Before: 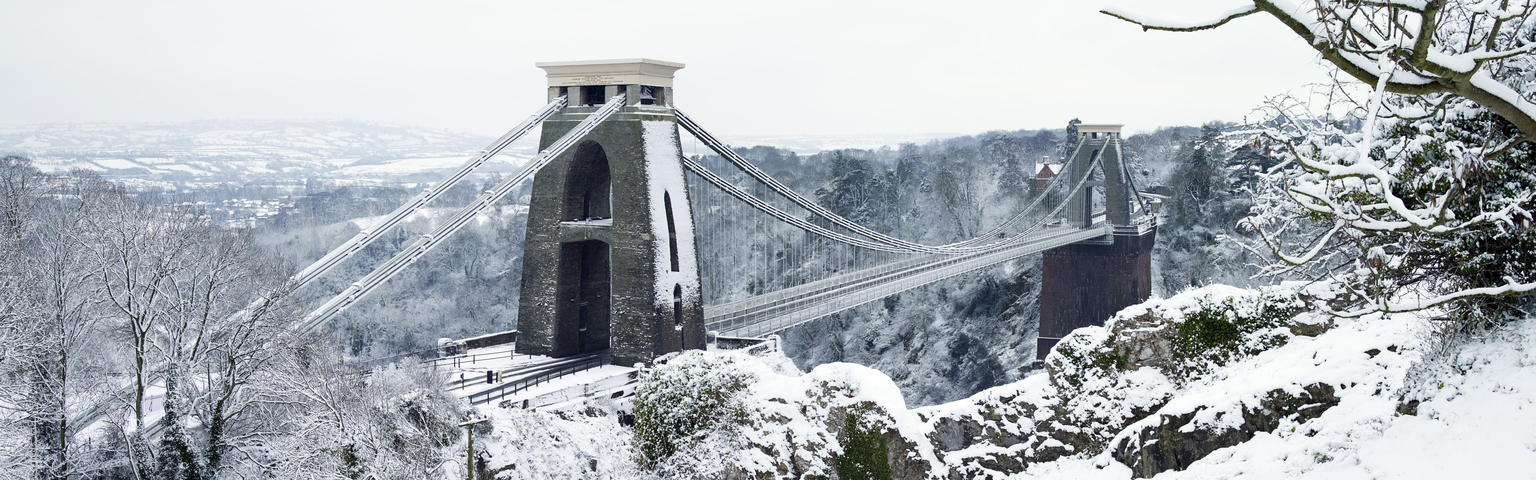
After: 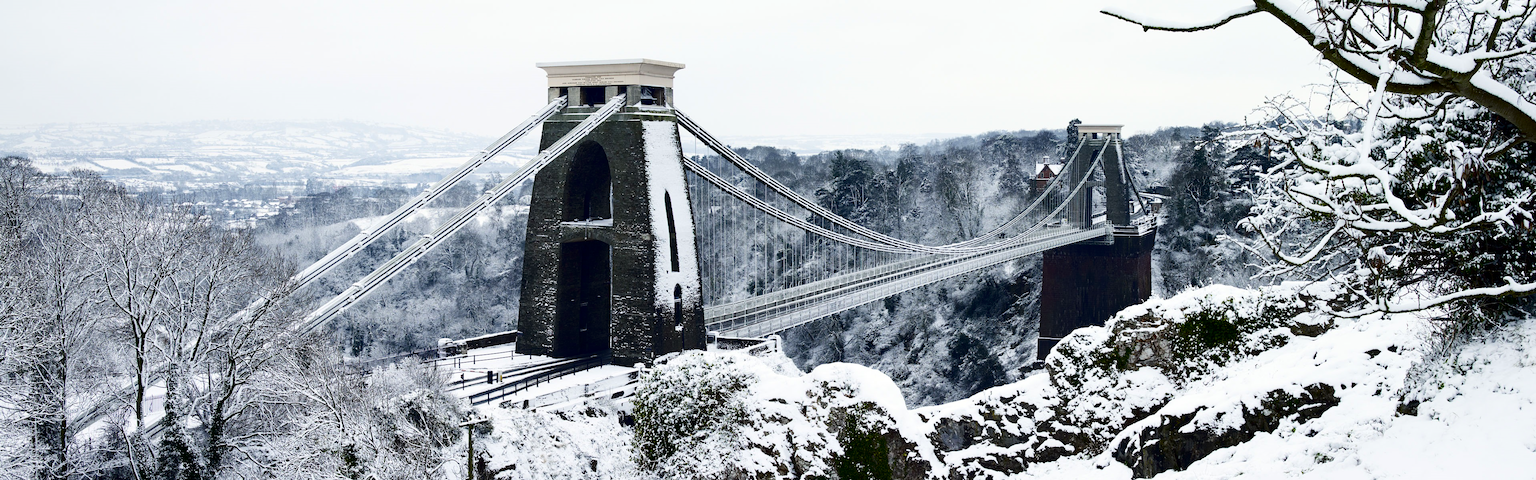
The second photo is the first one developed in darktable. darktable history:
tone equalizer: on, module defaults
contrast brightness saturation: contrast 0.241, brightness -0.232, saturation 0.138
